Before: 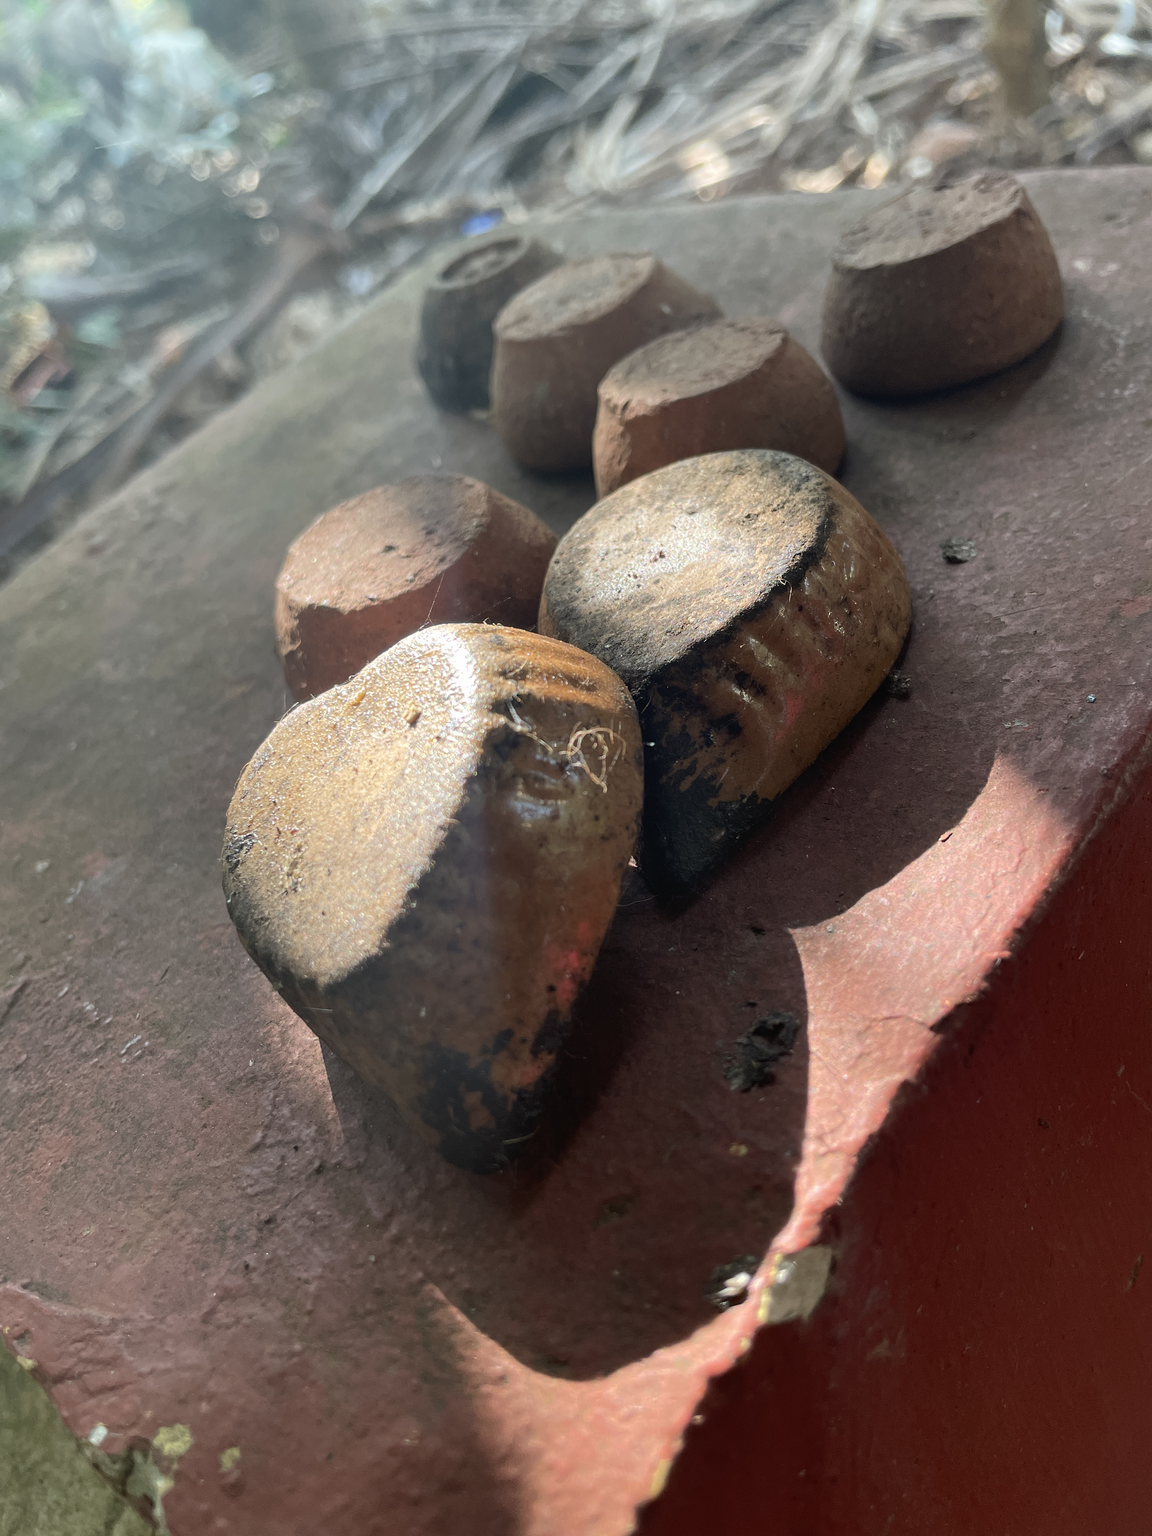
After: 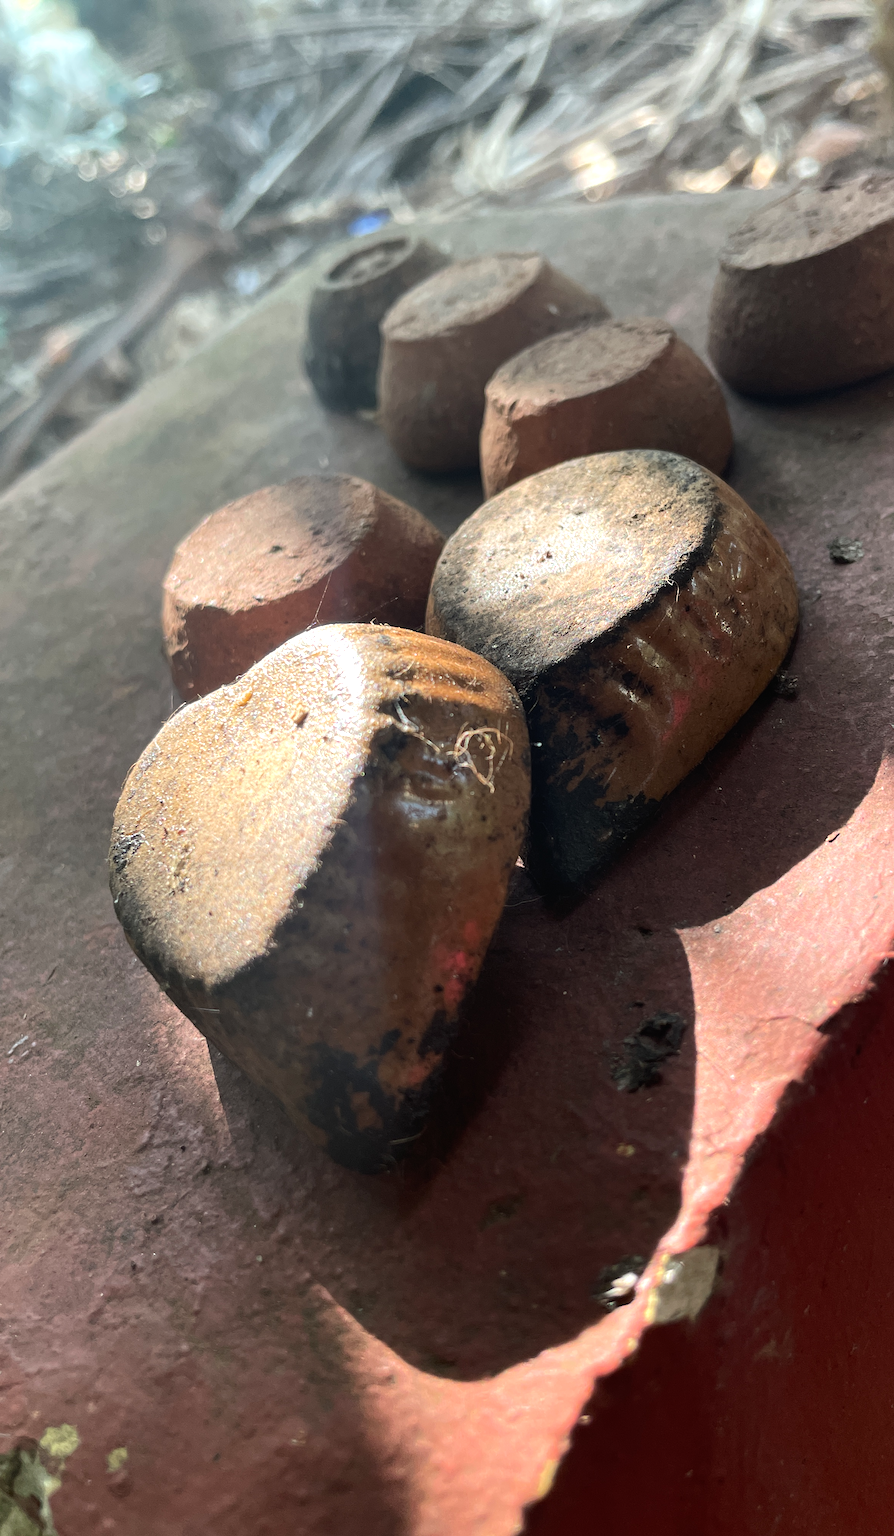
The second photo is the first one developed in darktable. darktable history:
crop: left 9.849%, right 12.45%
tone equalizer: -8 EV -0.405 EV, -7 EV -0.412 EV, -6 EV -0.357 EV, -5 EV -0.207 EV, -3 EV 0.216 EV, -2 EV 0.306 EV, -1 EV 0.363 EV, +0 EV 0.389 EV, edges refinement/feathering 500, mask exposure compensation -1.57 EV, preserve details no
